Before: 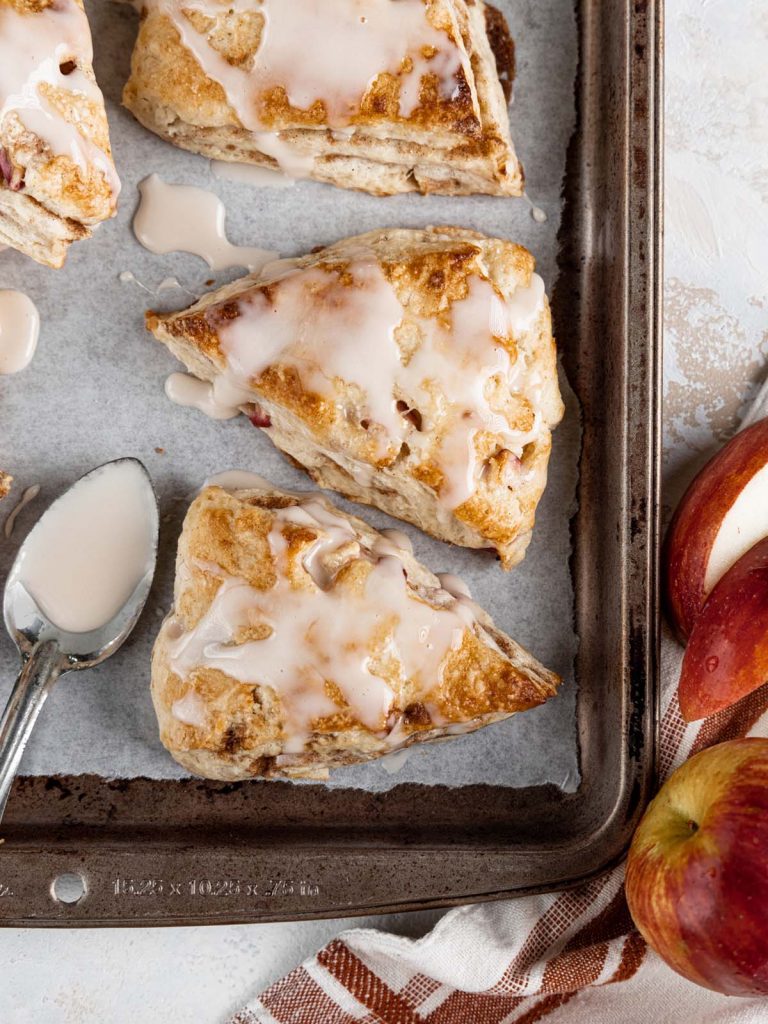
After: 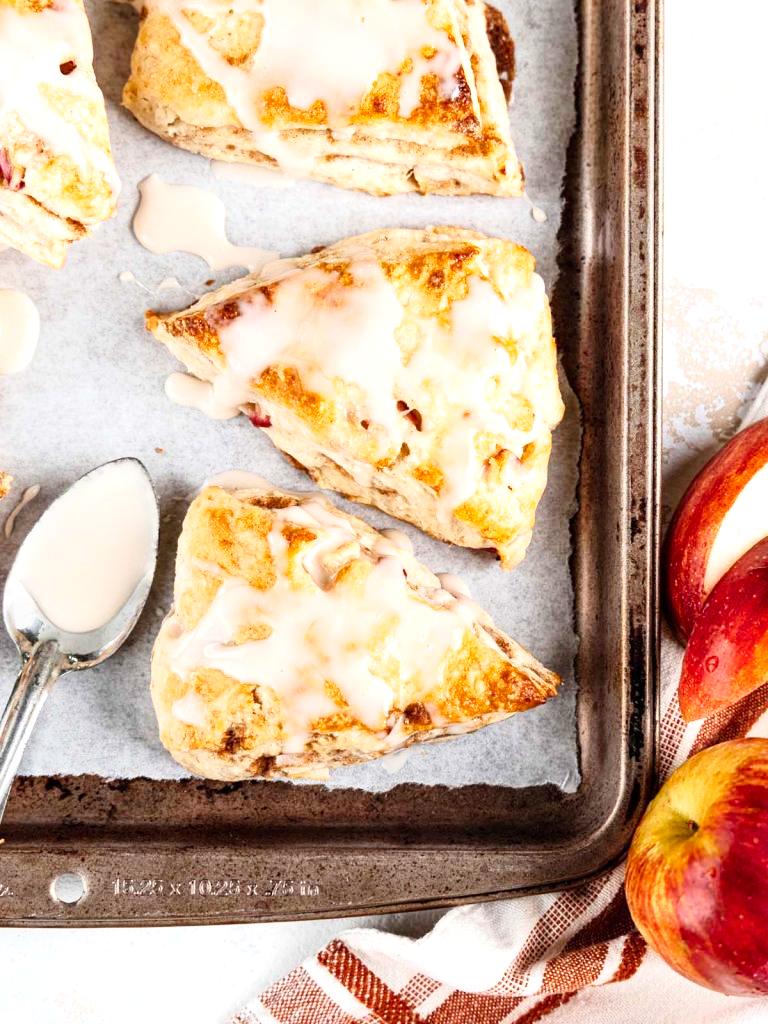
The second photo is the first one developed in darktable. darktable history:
contrast brightness saturation: contrast 0.201, brightness 0.161, saturation 0.224
exposure: black level correction 0, exposure 0.691 EV, compensate exposure bias true, compensate highlight preservation false
tone curve: curves: ch0 [(0, 0) (0.071, 0.058) (0.266, 0.268) (0.498, 0.542) (0.766, 0.807) (1, 0.983)]; ch1 [(0, 0) (0.346, 0.307) (0.408, 0.387) (0.463, 0.465) (0.482, 0.493) (0.502, 0.499) (0.517, 0.505) (0.55, 0.554) (0.597, 0.61) (0.651, 0.698) (1, 1)]; ch2 [(0, 0) (0.346, 0.34) (0.434, 0.46) (0.485, 0.494) (0.5, 0.498) (0.509, 0.517) (0.526, 0.539) (0.583, 0.603) (0.625, 0.659) (1, 1)], preserve colors none
local contrast: mode bilateral grid, contrast 20, coarseness 49, detail 119%, midtone range 0.2
